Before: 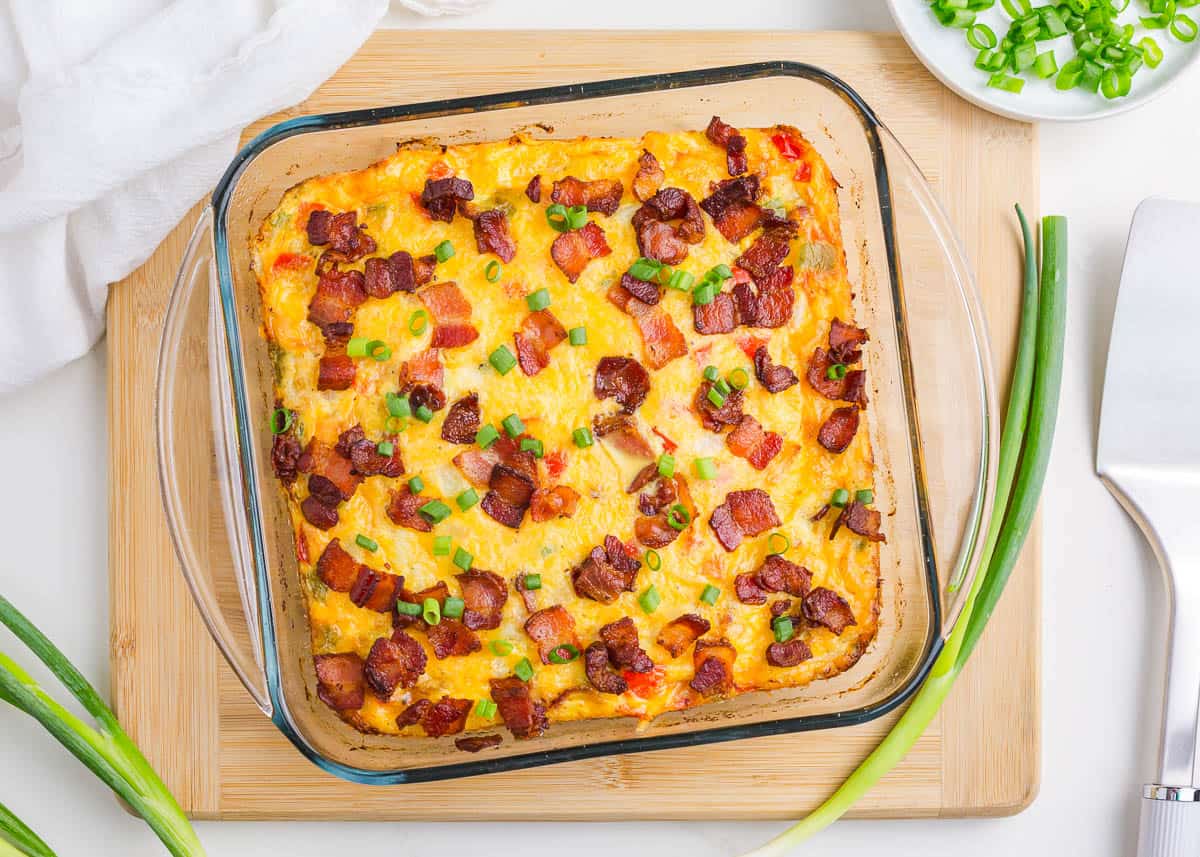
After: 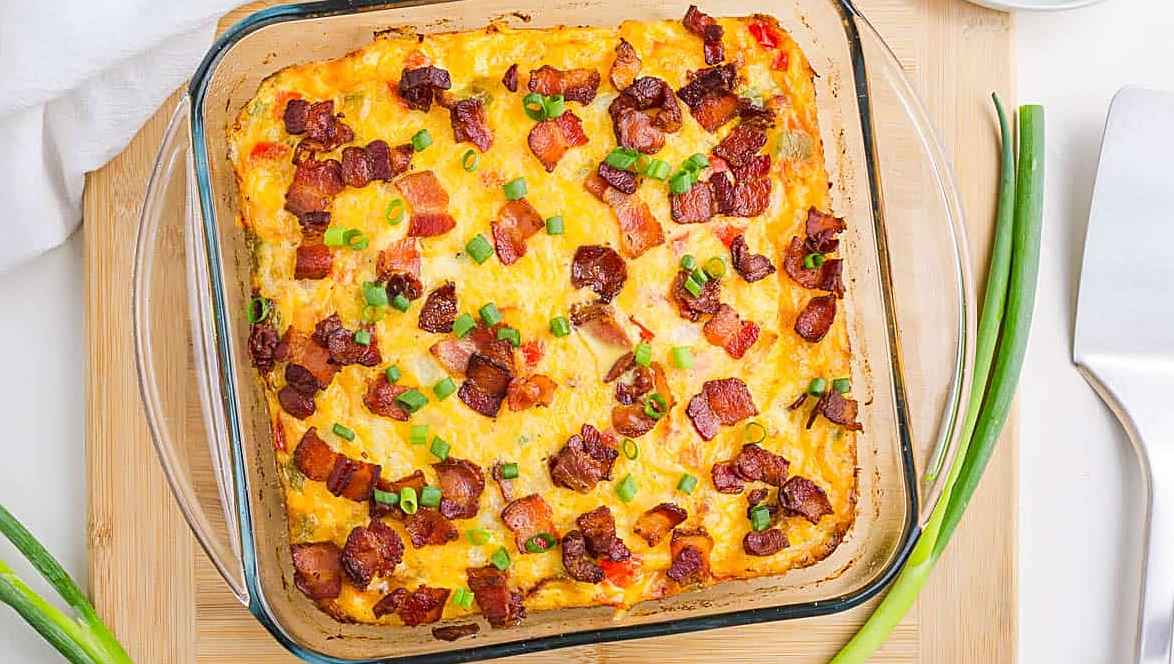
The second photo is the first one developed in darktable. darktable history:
sharpen: on, module defaults
crop and rotate: left 1.918%, top 13.013%, right 0.235%, bottom 9.478%
